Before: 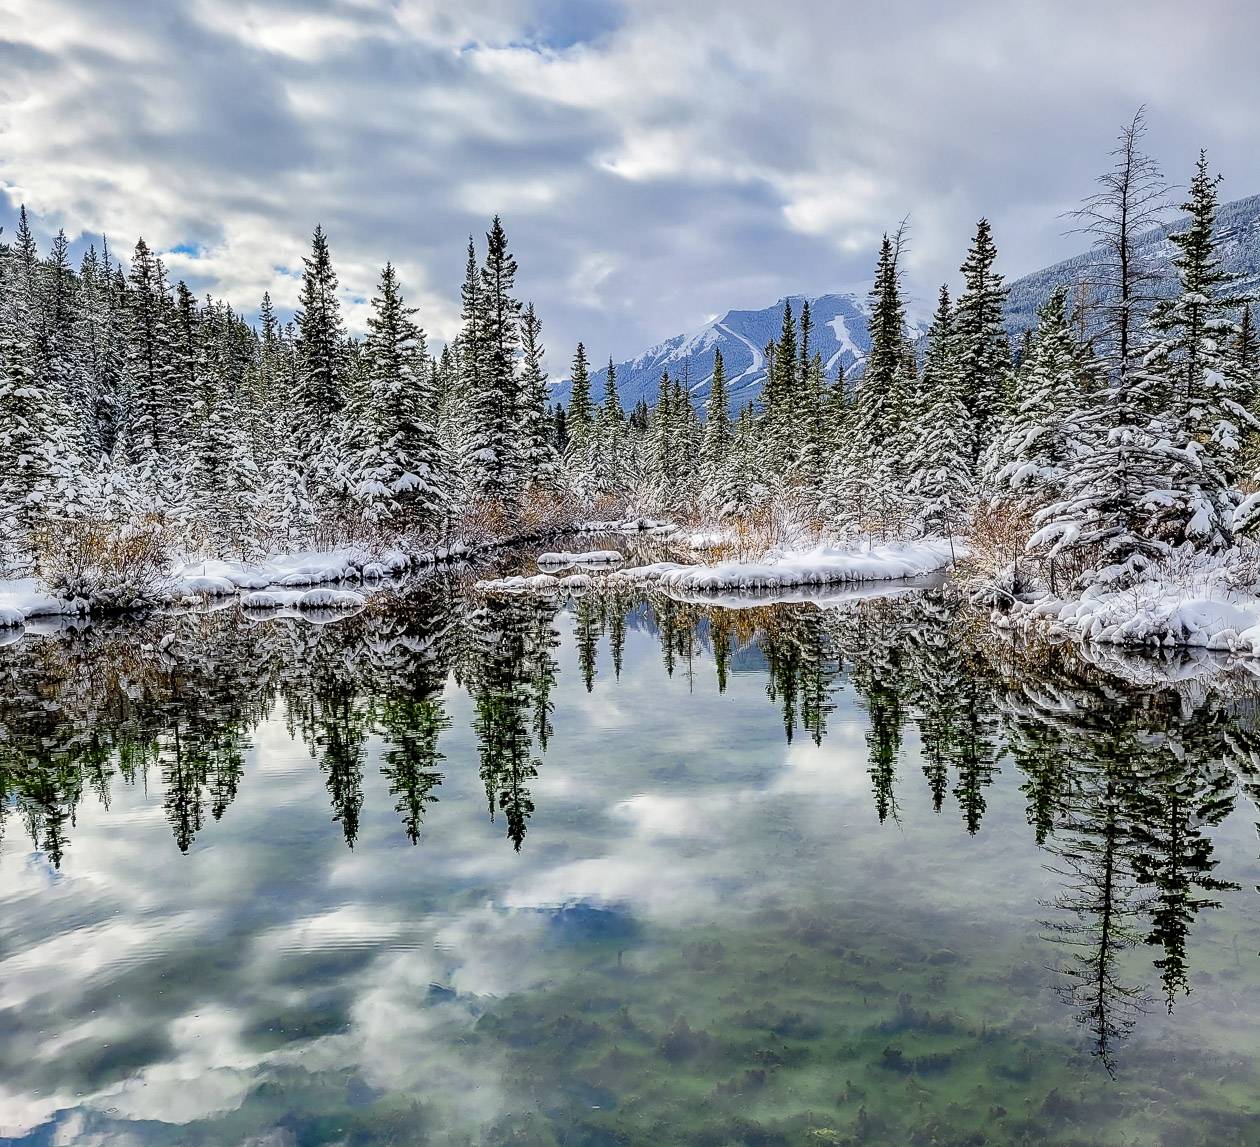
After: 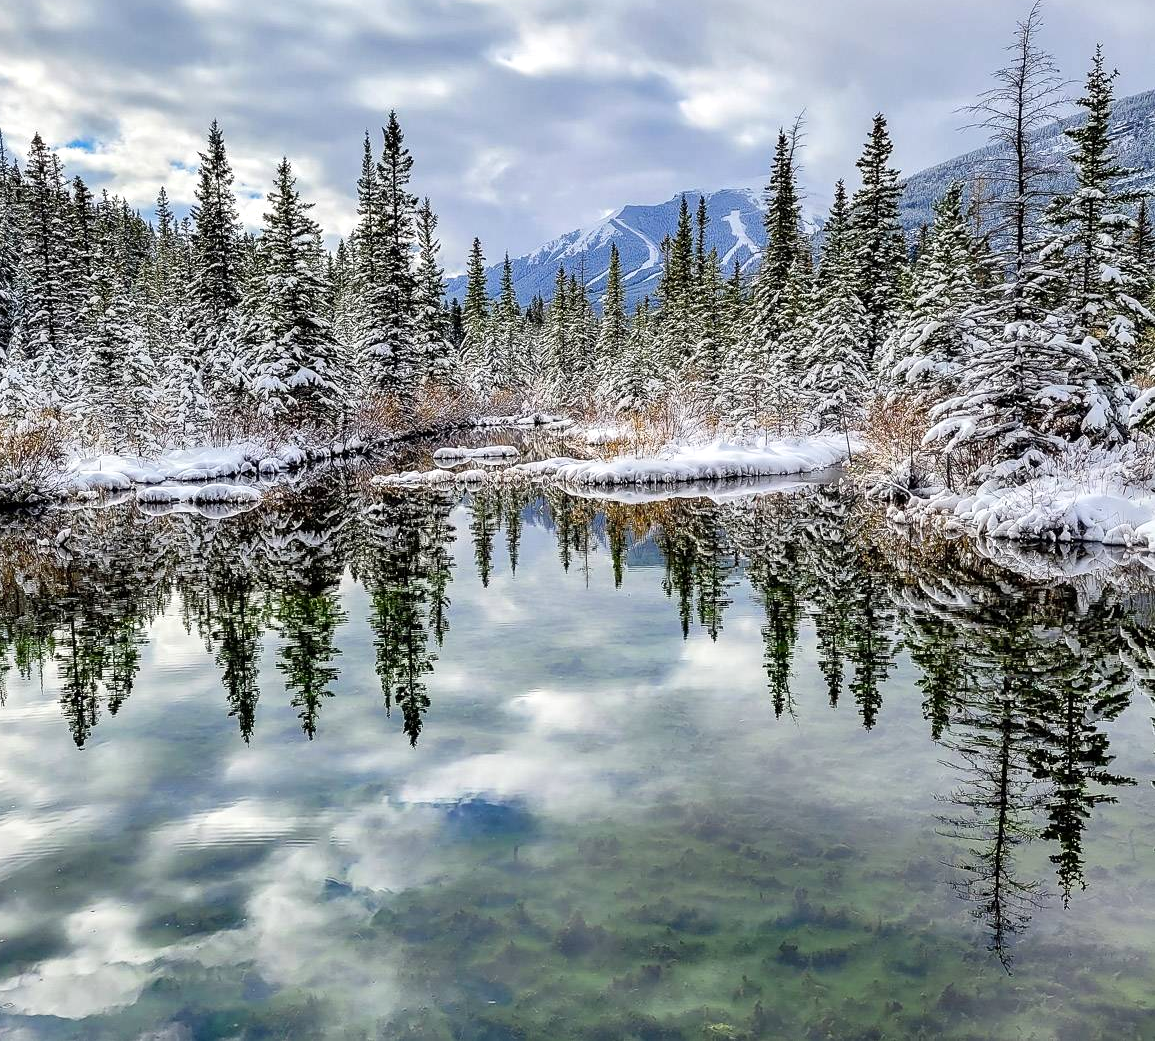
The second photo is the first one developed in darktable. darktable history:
crop and rotate: left 8.262%, top 9.226%
exposure: exposure 0.207 EV, compensate highlight preservation false
